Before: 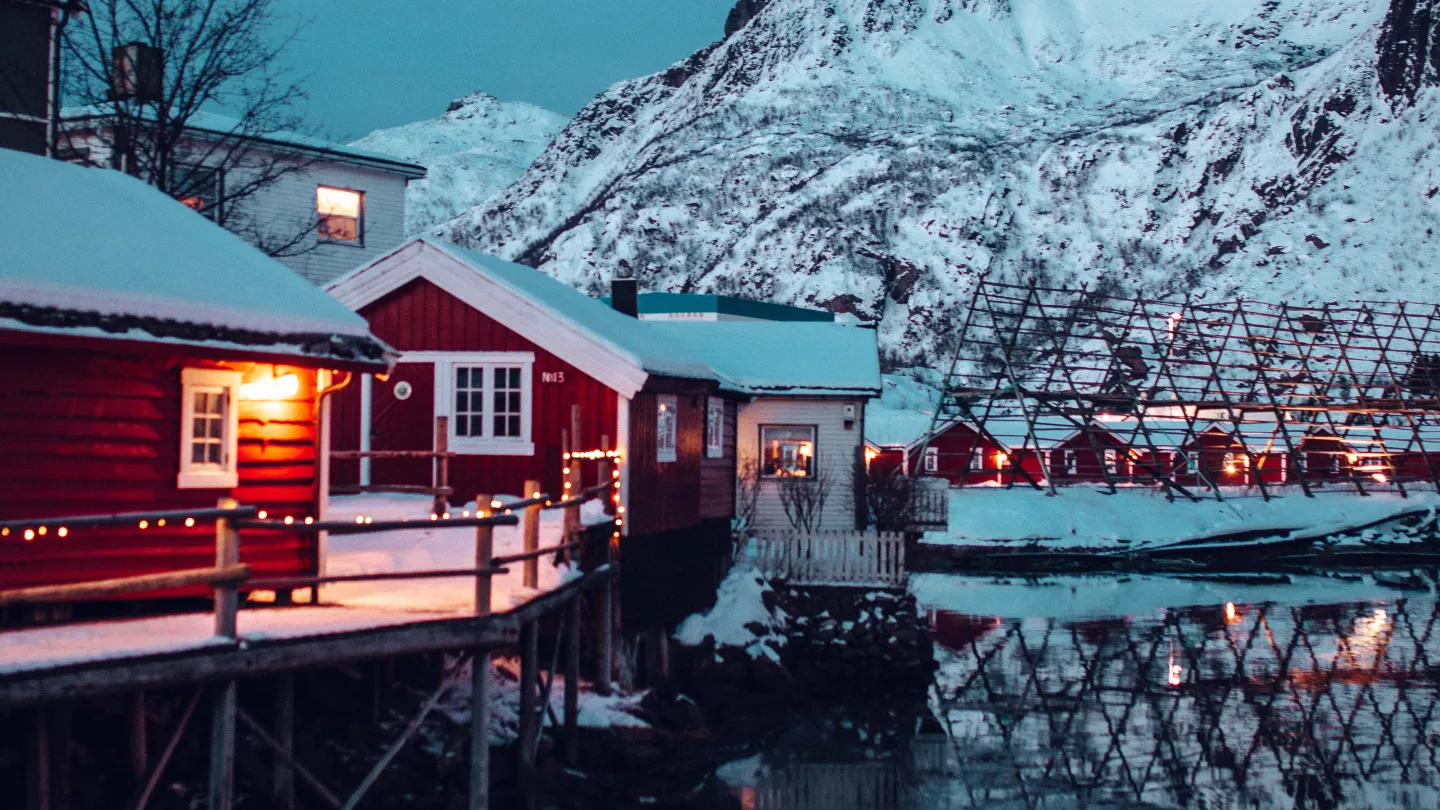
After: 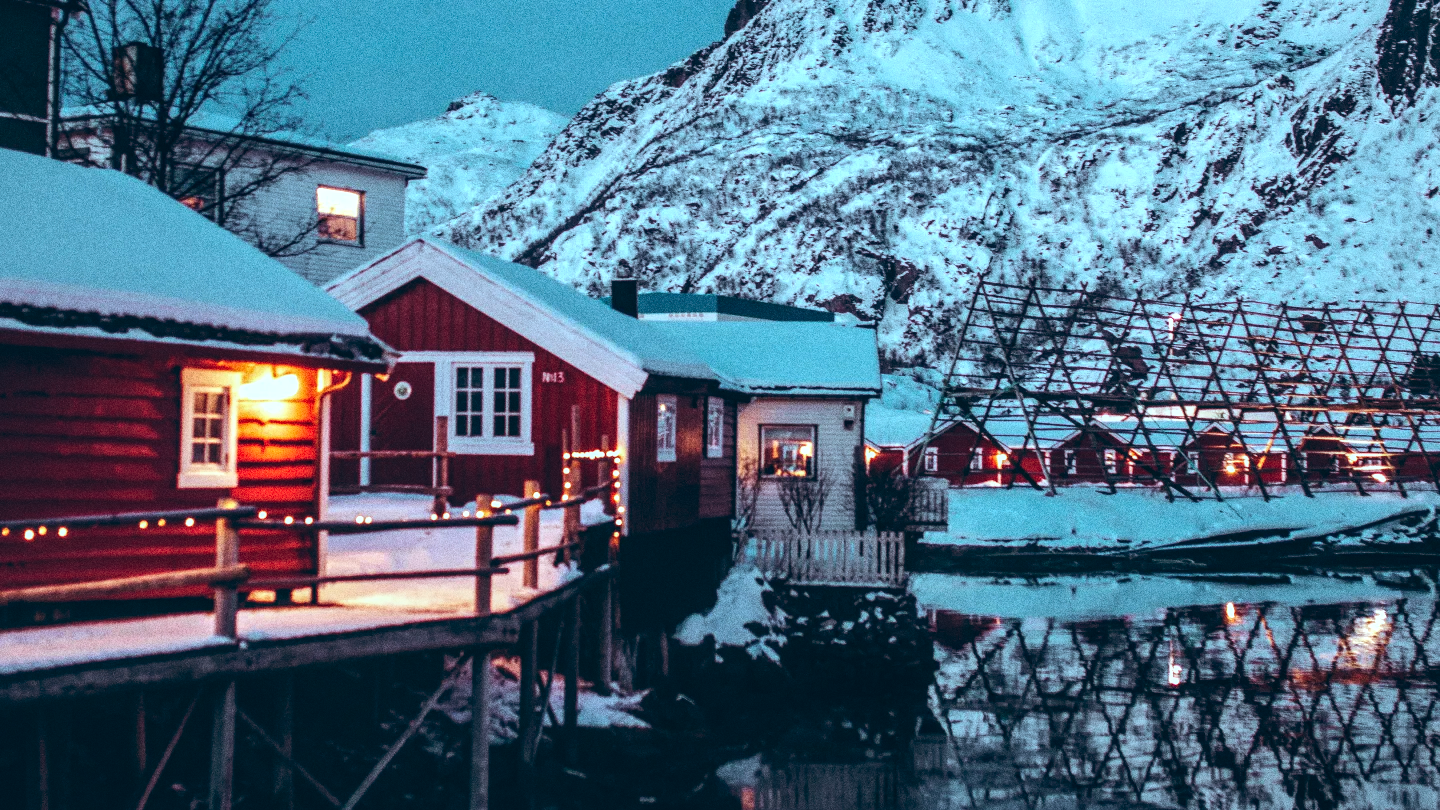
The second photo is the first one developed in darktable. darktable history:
local contrast: on, module defaults
grain: coarseness 0.09 ISO, strength 40%
color balance: lift [1.003, 0.993, 1.001, 1.007], gamma [1.018, 1.072, 0.959, 0.928], gain [0.974, 0.873, 1.031, 1.127]
tone equalizer: -8 EV -0.417 EV, -7 EV -0.389 EV, -6 EV -0.333 EV, -5 EV -0.222 EV, -3 EV 0.222 EV, -2 EV 0.333 EV, -1 EV 0.389 EV, +0 EV 0.417 EV, edges refinement/feathering 500, mask exposure compensation -1.57 EV, preserve details no
